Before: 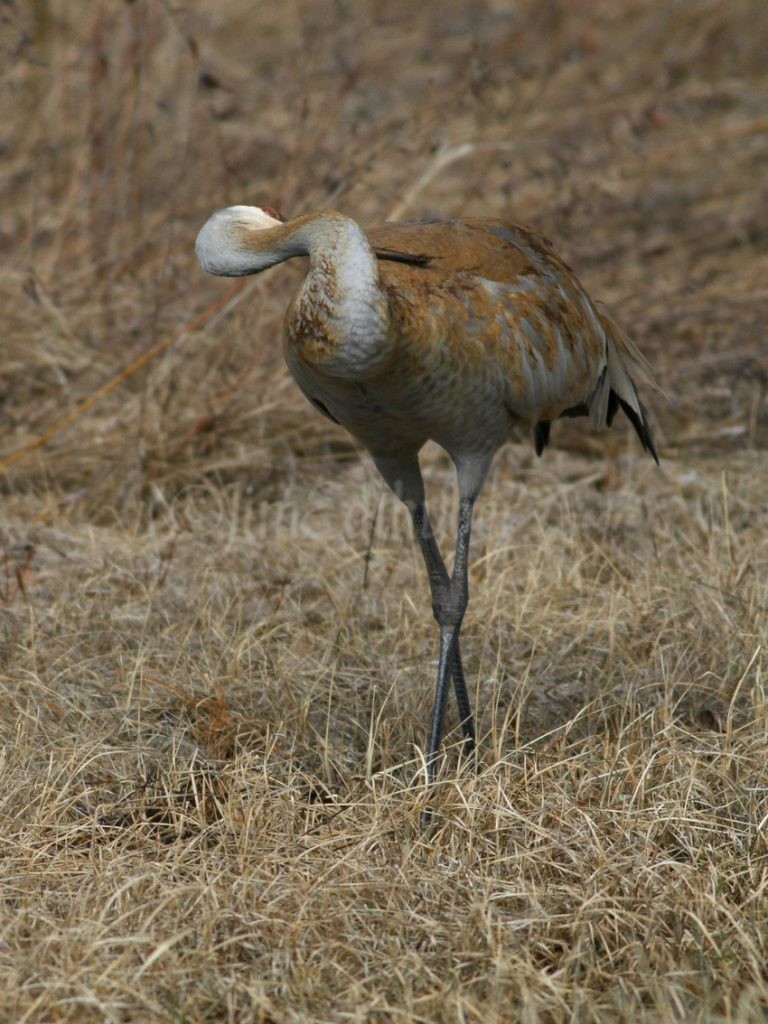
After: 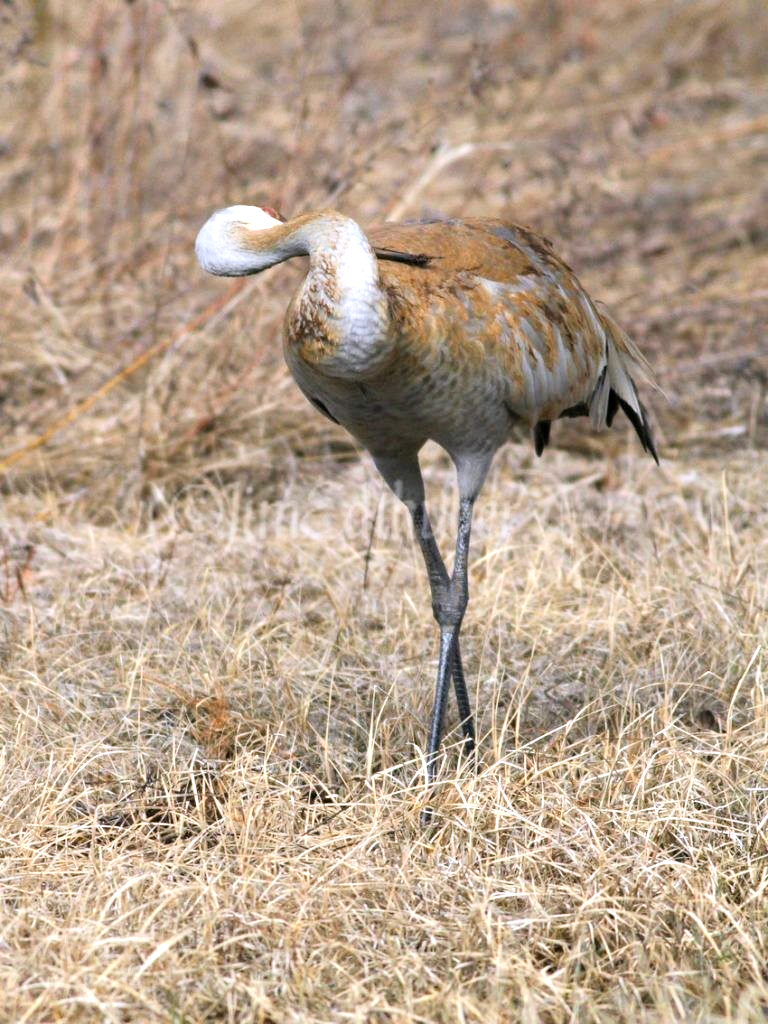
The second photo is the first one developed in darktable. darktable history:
exposure: black level correction 0, exposure 1.173 EV, compensate exposure bias true, compensate highlight preservation false
white balance: red 1.004, blue 1.096
tone curve: curves: ch0 [(0.021, 0) (0.104, 0.052) (0.496, 0.526) (0.737, 0.783) (1, 1)], color space Lab, linked channels, preserve colors none
